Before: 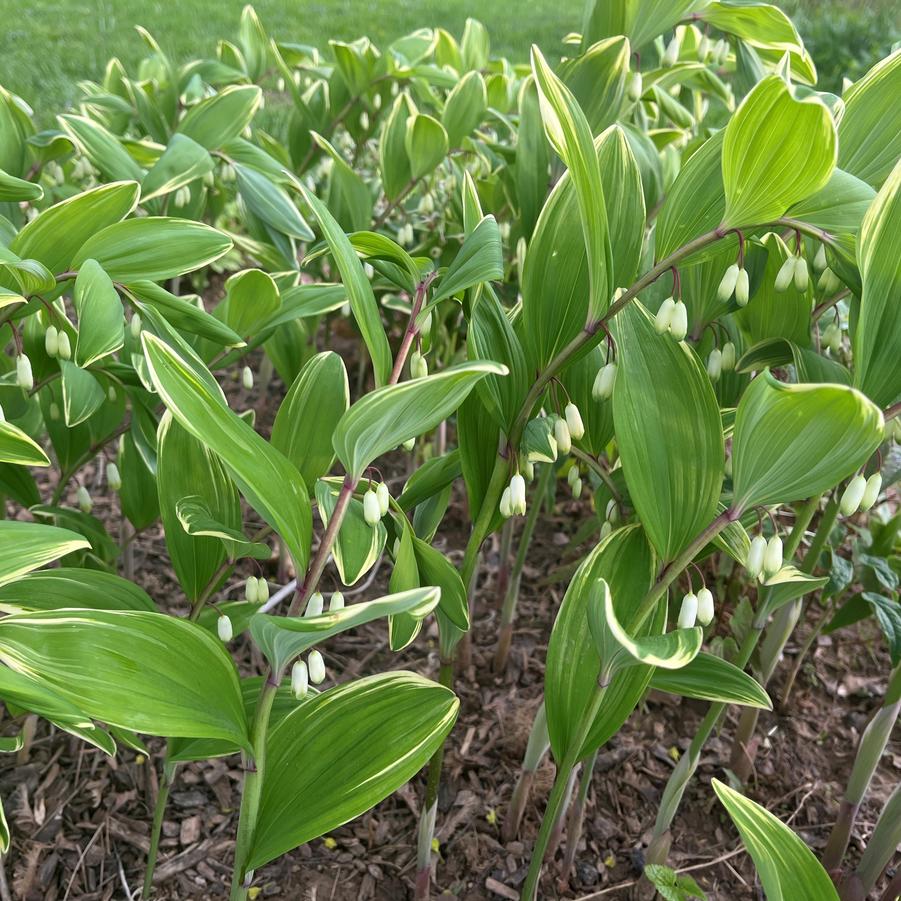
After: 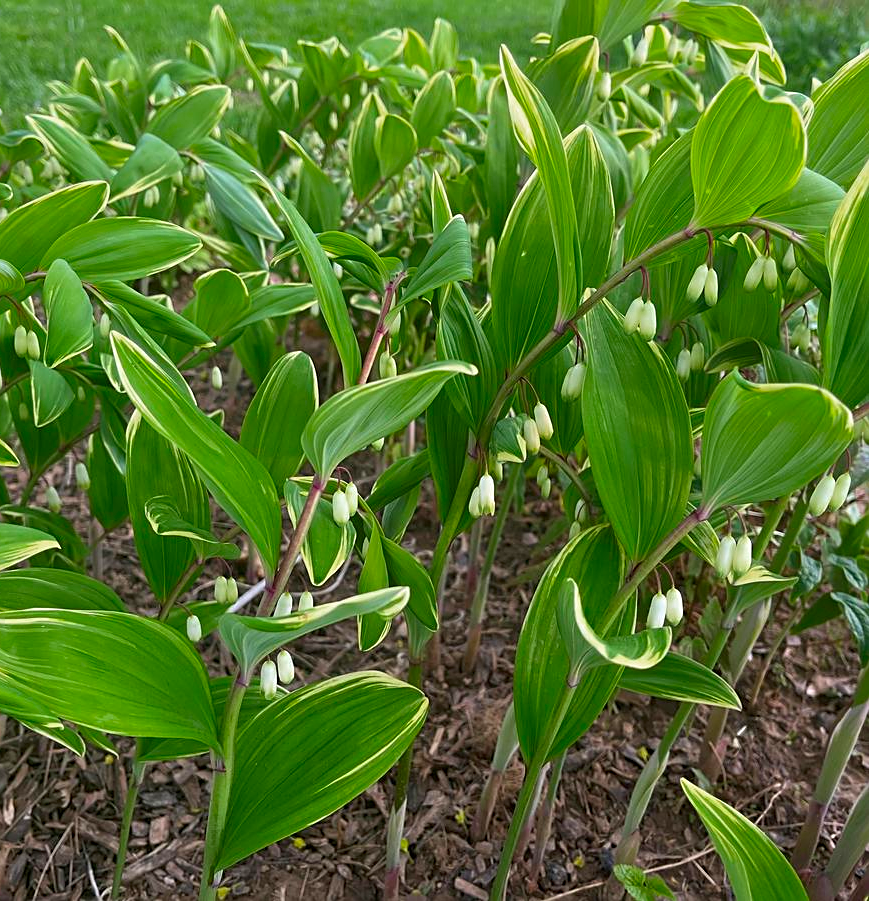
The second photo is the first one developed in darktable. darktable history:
crop and rotate: left 3.454%
sharpen: on, module defaults
color zones: curves: ch0 [(0, 0.425) (0.143, 0.422) (0.286, 0.42) (0.429, 0.419) (0.571, 0.419) (0.714, 0.42) (0.857, 0.422) (1, 0.425)]; ch1 [(0, 0.666) (0.143, 0.669) (0.286, 0.671) (0.429, 0.67) (0.571, 0.67) (0.714, 0.67) (0.857, 0.67) (1, 0.666)]
